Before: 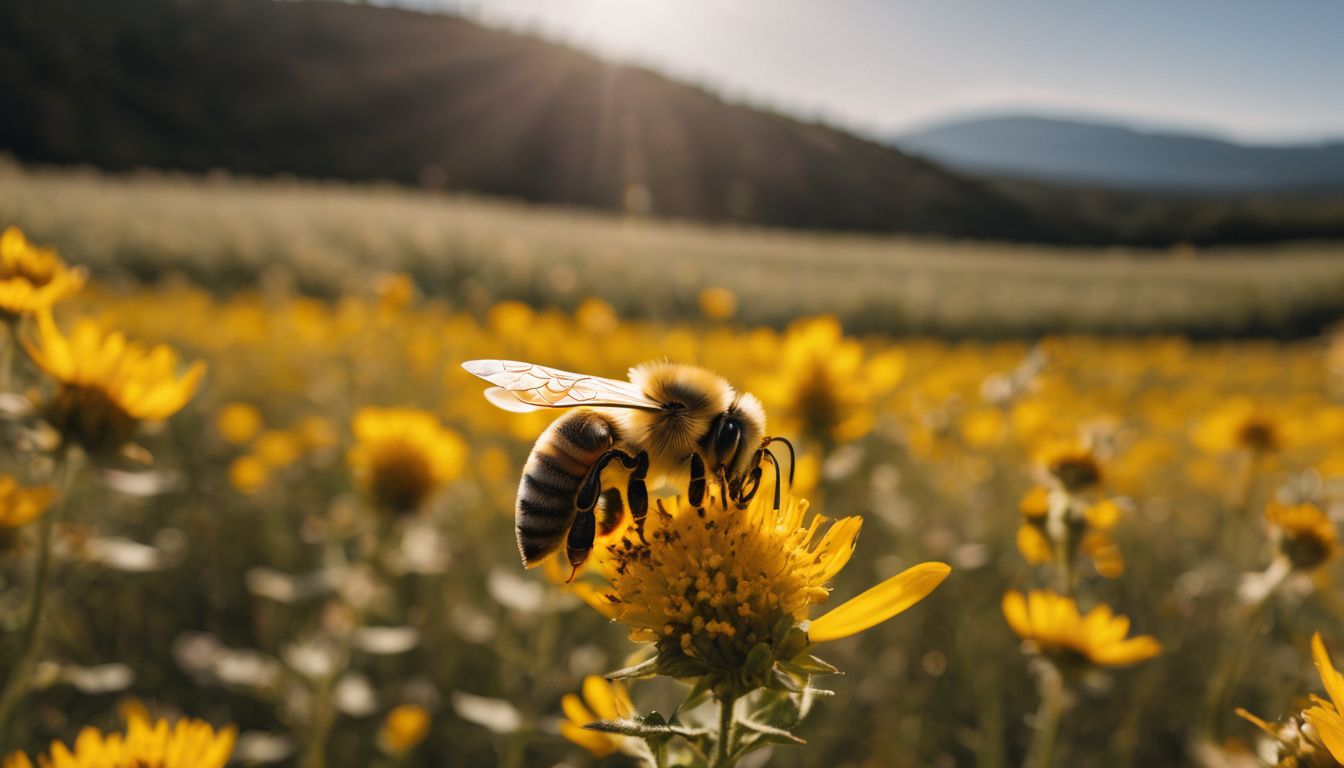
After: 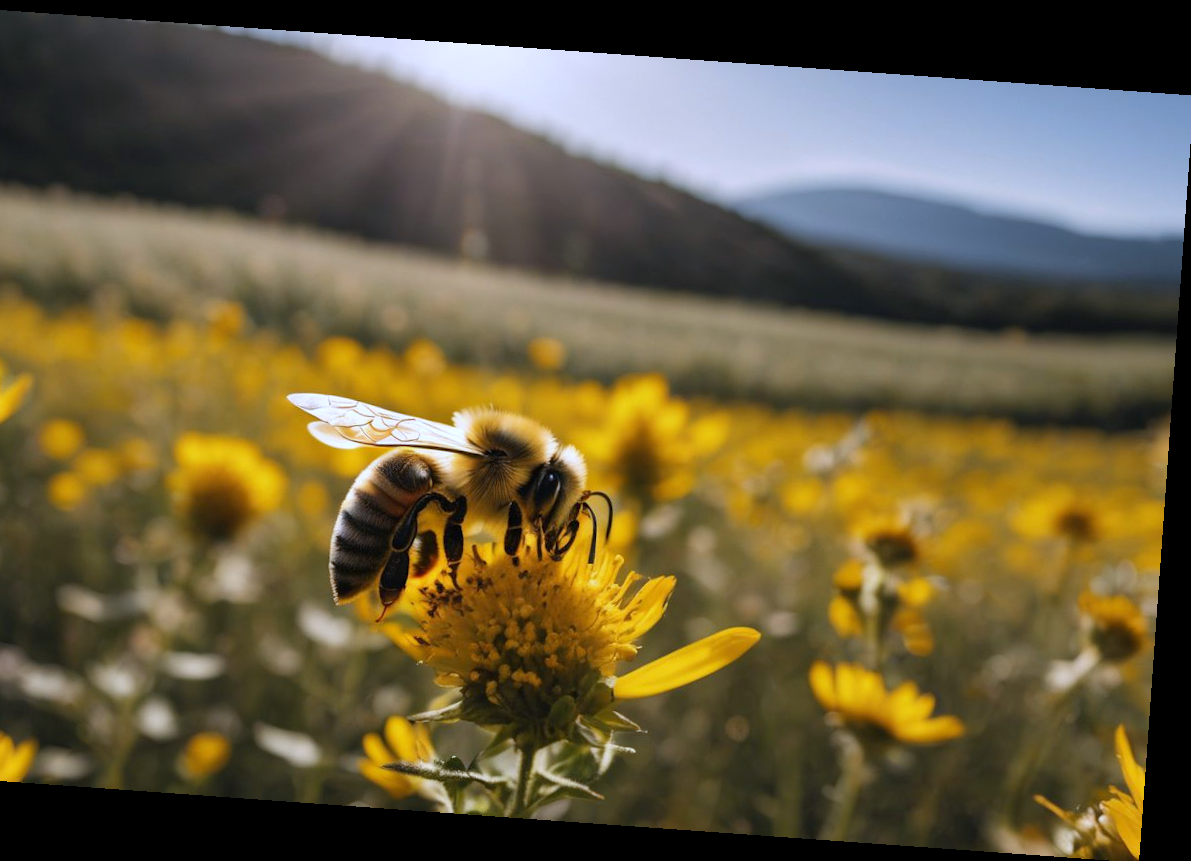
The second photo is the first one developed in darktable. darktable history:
rotate and perspective: rotation 4.1°, automatic cropping off
white balance: red 0.948, green 1.02, blue 1.176
crop and rotate: left 14.584%
